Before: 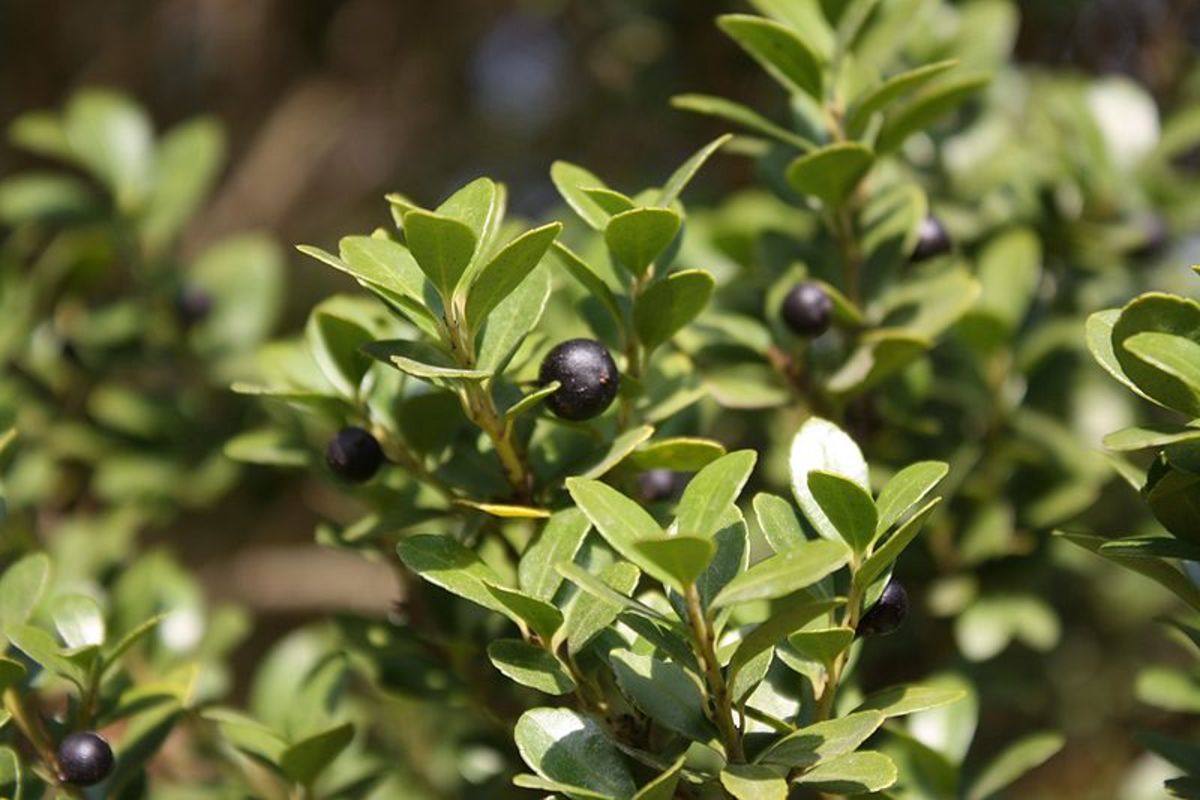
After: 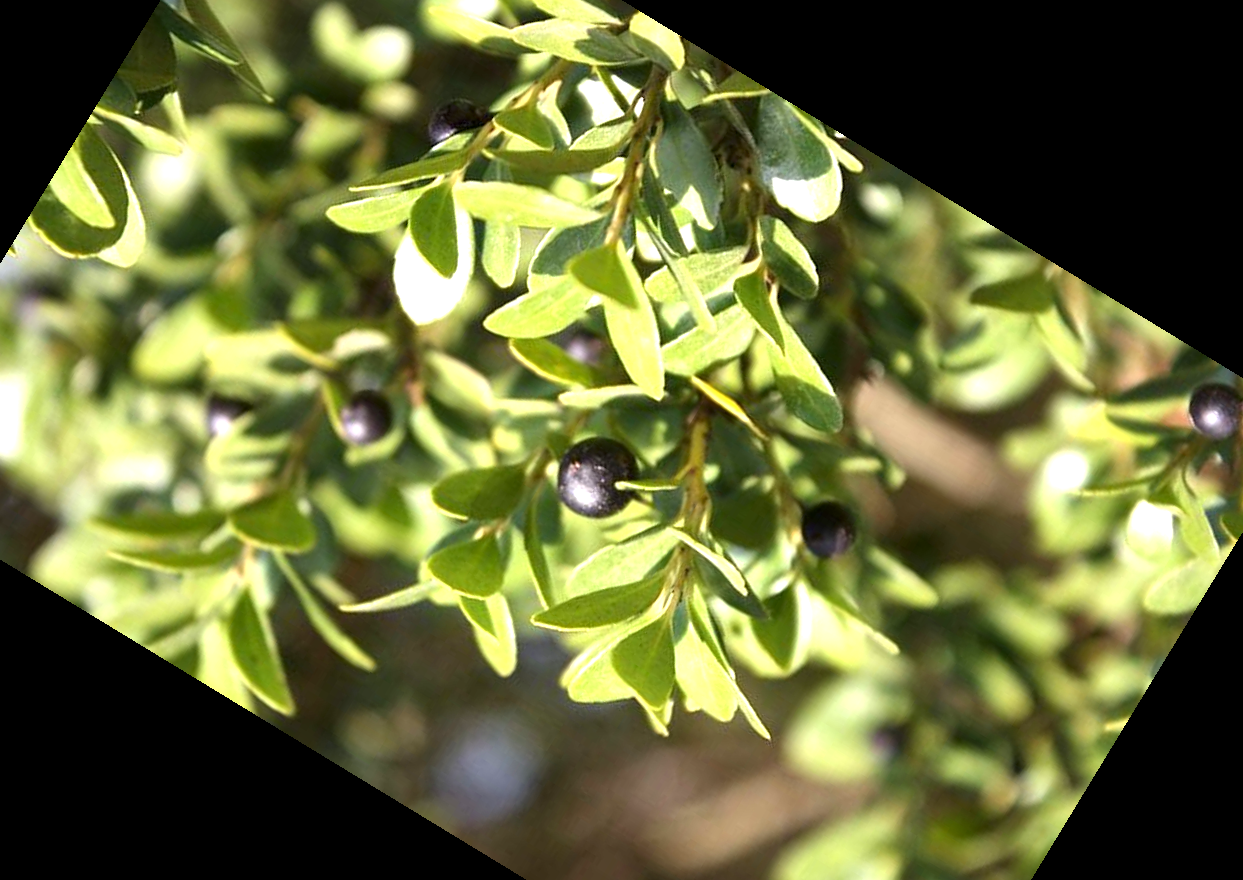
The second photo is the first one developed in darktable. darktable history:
crop and rotate: angle 148.68°, left 9.111%, top 15.603%, right 4.588%, bottom 17.041%
local contrast: mode bilateral grid, contrast 20, coarseness 50, detail 132%, midtone range 0.2
exposure: exposure 1 EV, compensate highlight preservation false
white balance: red 1, blue 1
